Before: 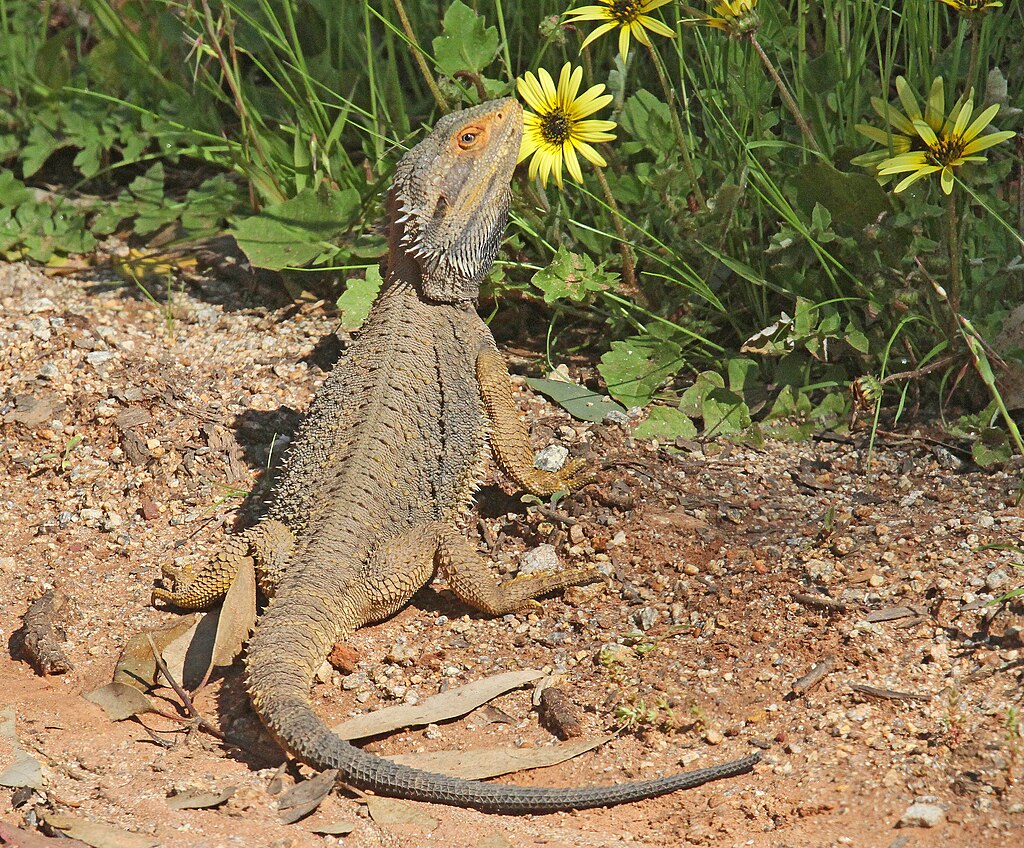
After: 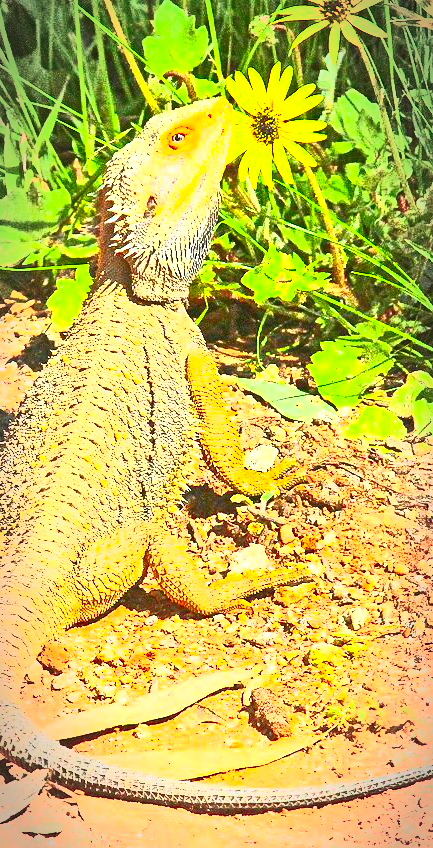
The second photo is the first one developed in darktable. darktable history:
color balance rgb: shadows lift › luminance -20.158%, perceptual saturation grading › global saturation 19.949%
exposure: exposure 1 EV, compensate exposure bias true, compensate highlight preservation false
tone equalizer: edges refinement/feathering 500, mask exposure compensation -1.57 EV, preserve details no
crop: left 28.406%, right 29.281%
contrast brightness saturation: contrast 0.995, brightness 0.997, saturation 0.988
local contrast: mode bilateral grid, contrast 21, coarseness 50, detail 171%, midtone range 0.2
color correction: highlights b* -0.02, saturation 0.986
vignetting: automatic ratio true, unbound false
